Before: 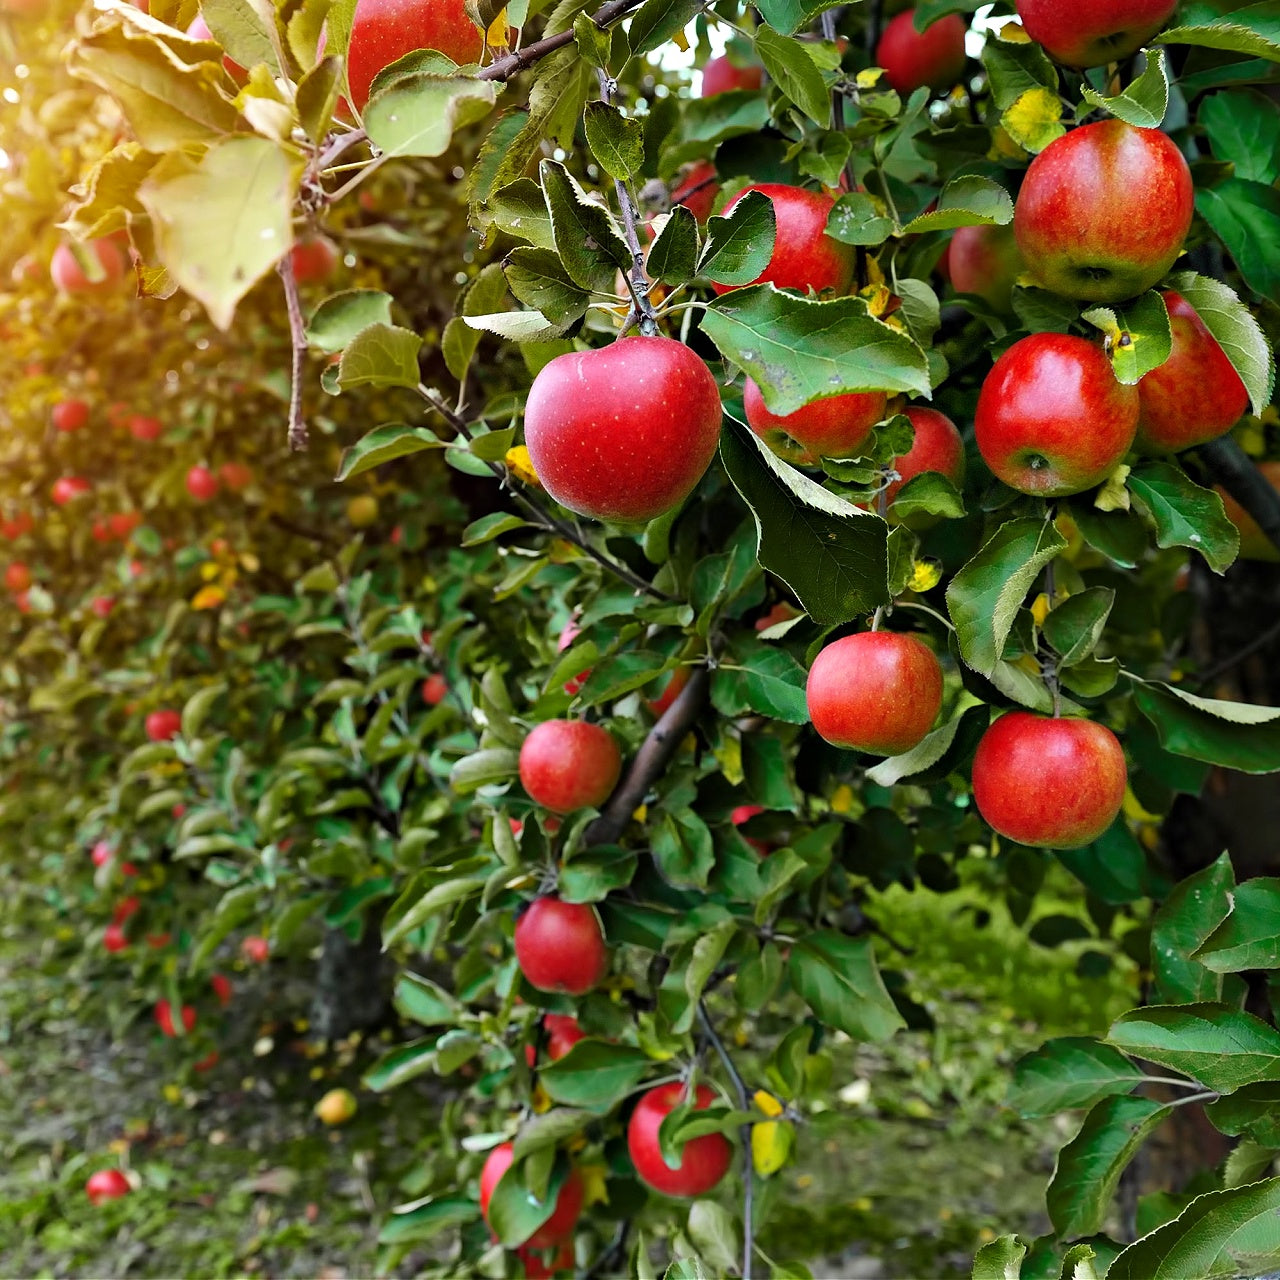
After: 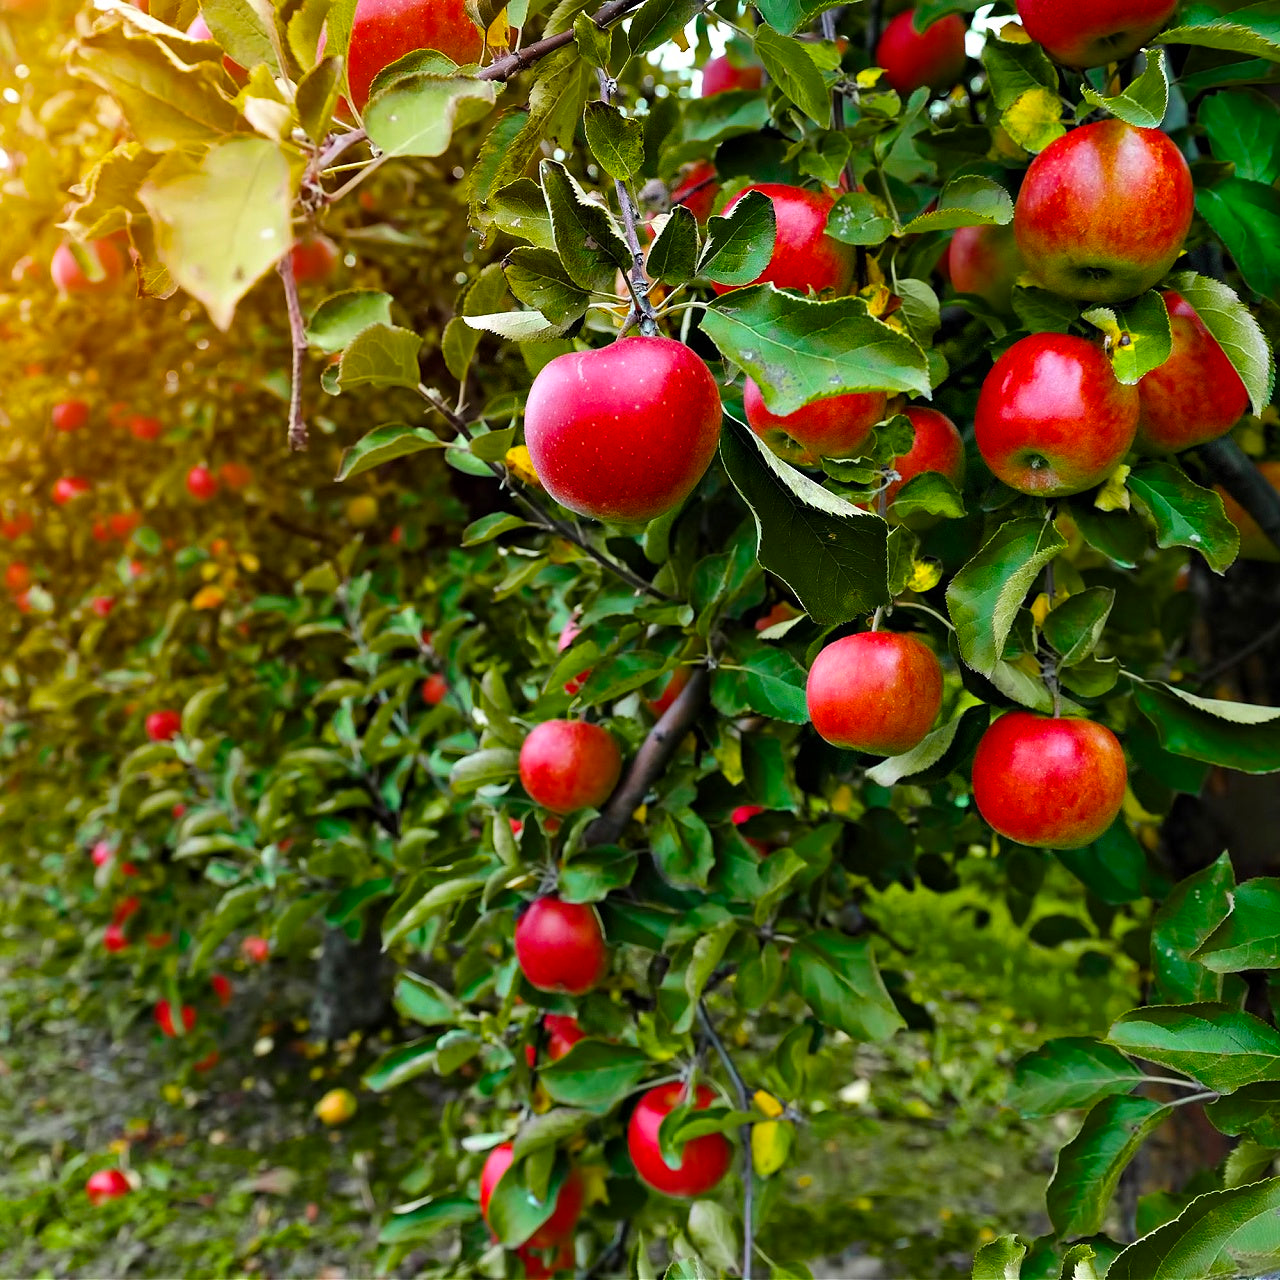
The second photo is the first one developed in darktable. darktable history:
color balance rgb: perceptual saturation grading › global saturation 29.735%
